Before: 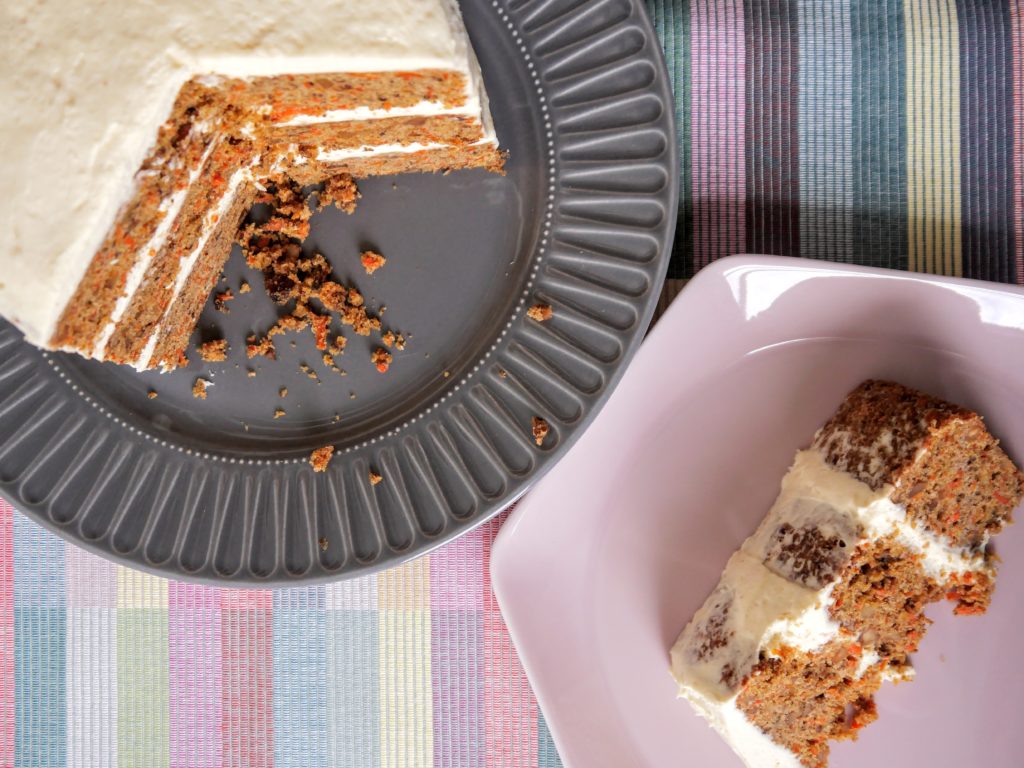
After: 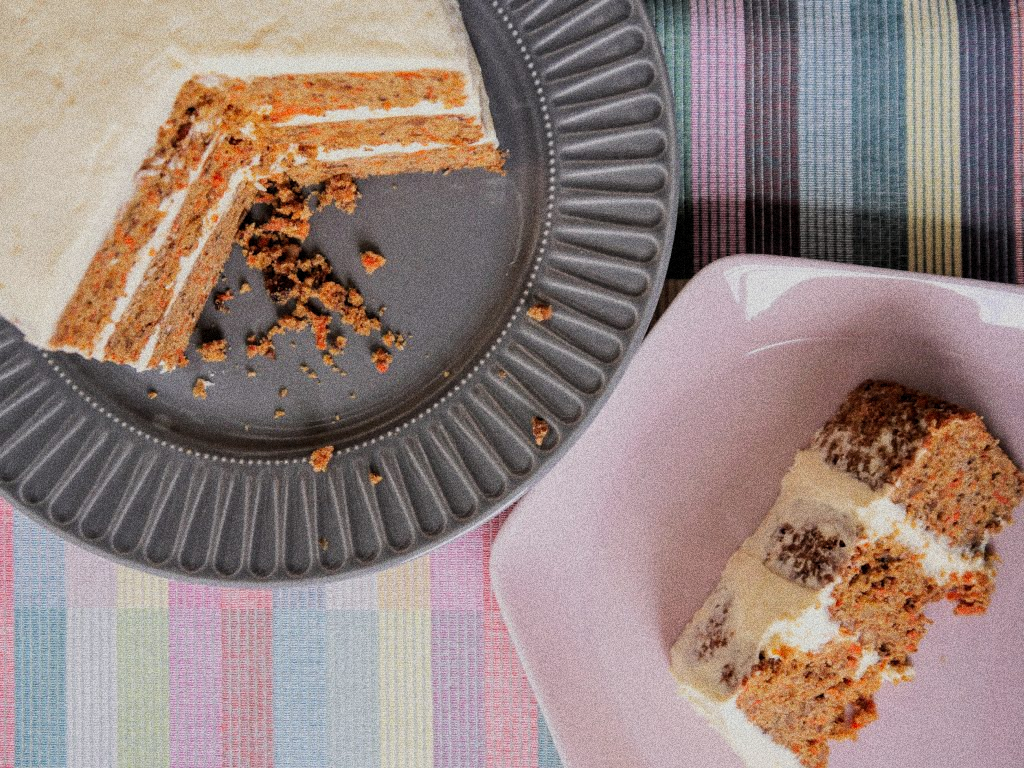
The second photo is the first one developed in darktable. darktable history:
grain: coarseness 14.49 ISO, strength 48.04%, mid-tones bias 35%
filmic rgb: black relative exposure -7.65 EV, white relative exposure 4.56 EV, hardness 3.61, color science v6 (2022)
